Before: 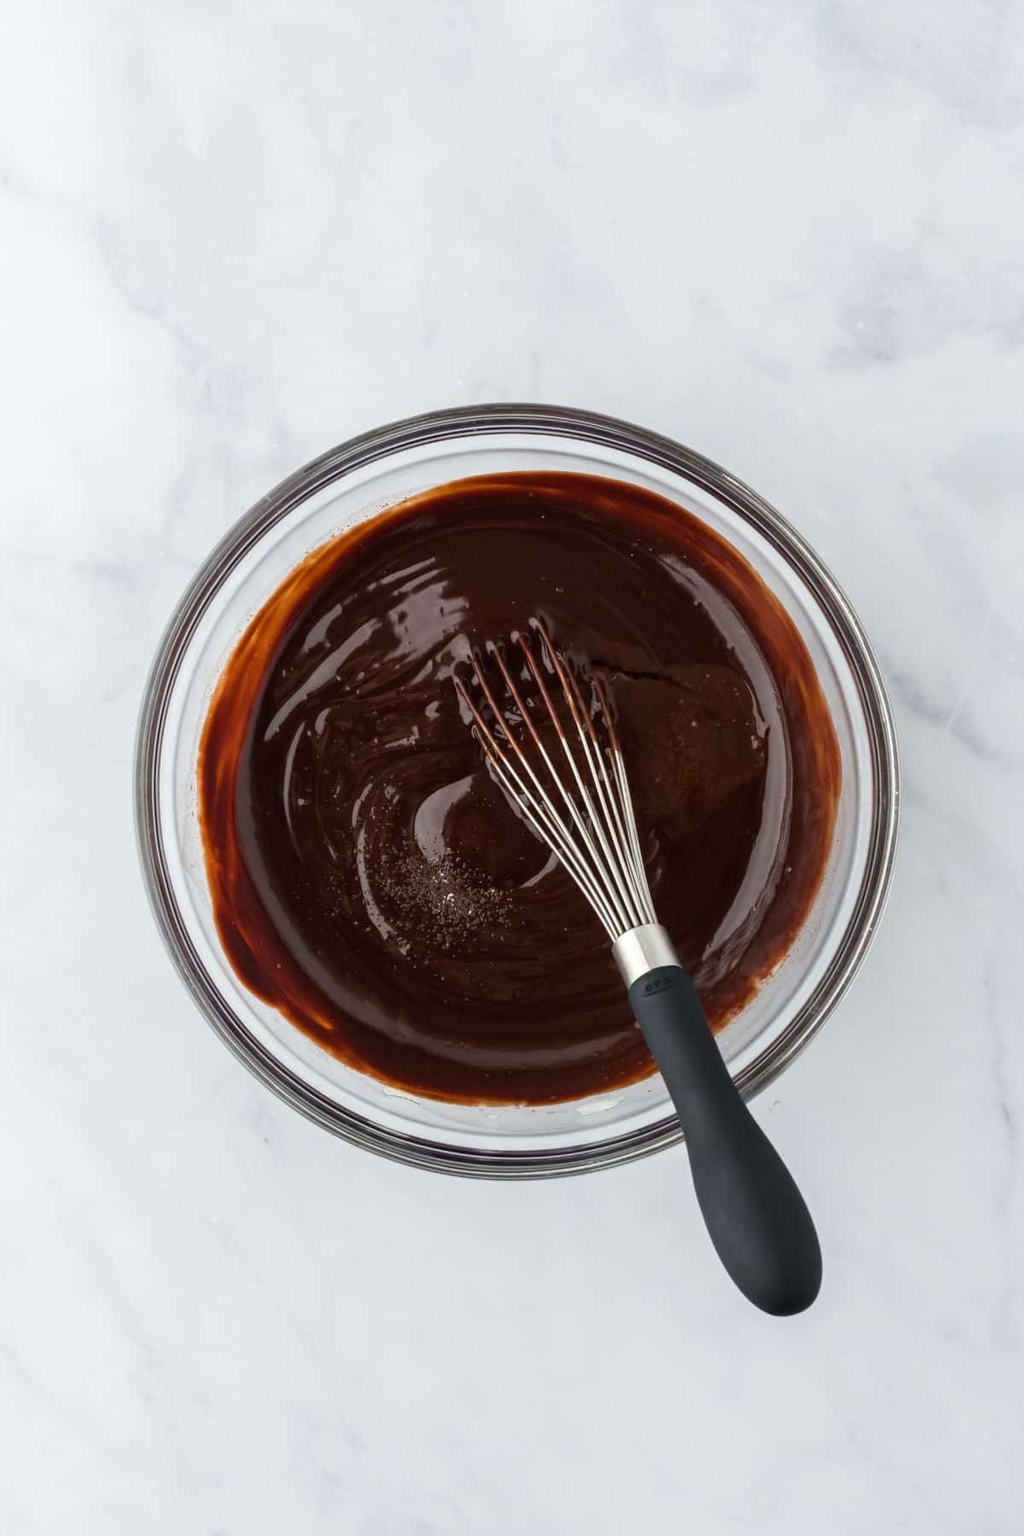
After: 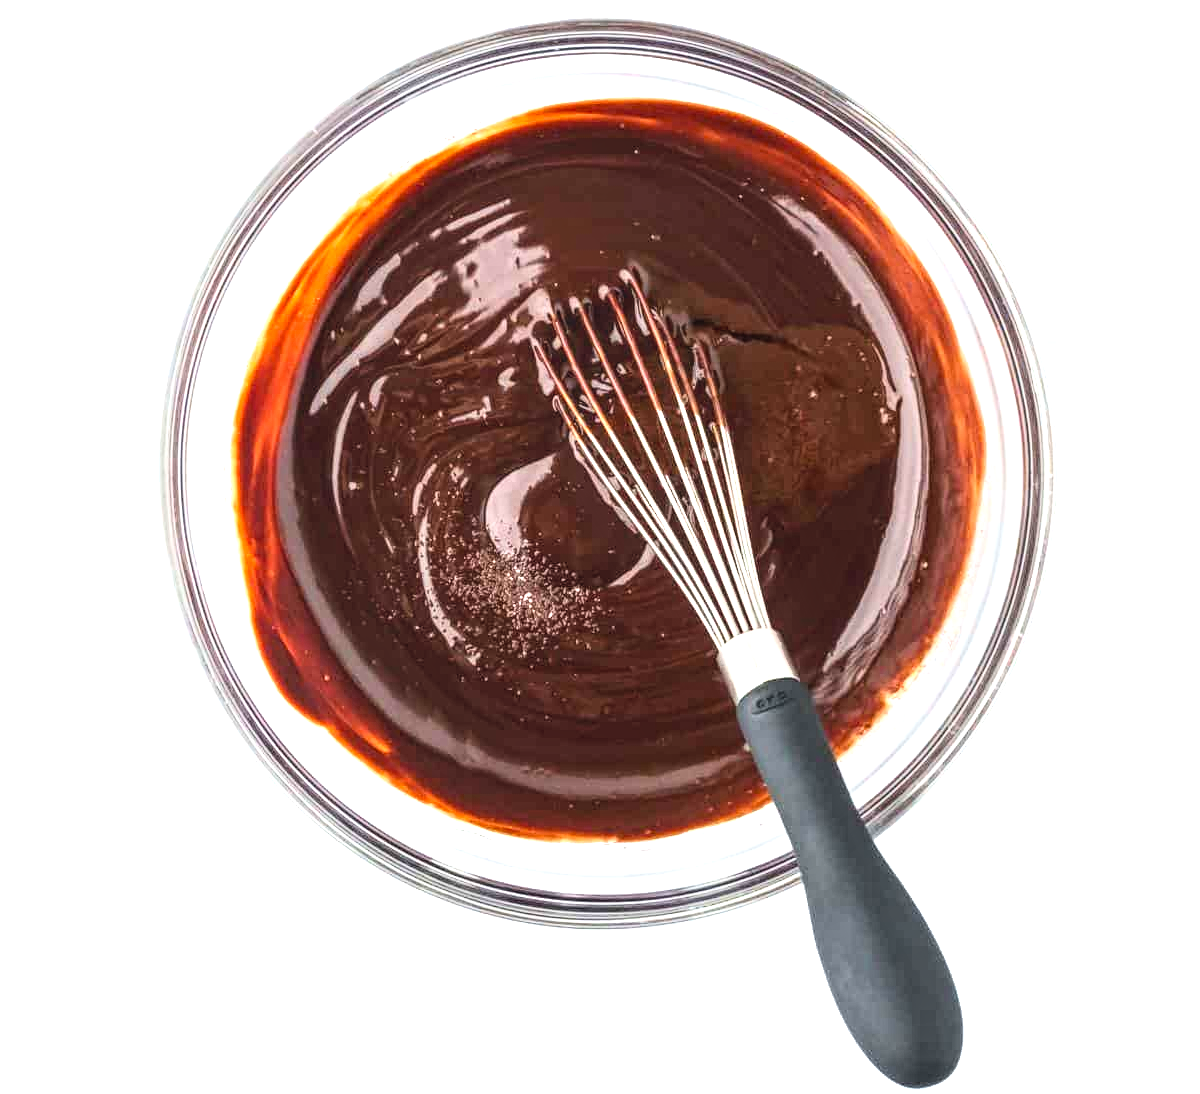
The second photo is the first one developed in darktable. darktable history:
crop and rotate: top 25.255%, bottom 13.937%
contrast equalizer: y [[0.439, 0.44, 0.442, 0.457, 0.493, 0.498], [0.5 ×6], [0.5 ×6], [0 ×6], [0 ×6]]
tone equalizer: -8 EV -0.415 EV, -7 EV -0.394 EV, -6 EV -0.372 EV, -5 EV -0.192 EV, -3 EV 0.241 EV, -2 EV 0.342 EV, -1 EV 0.398 EV, +0 EV 0.397 EV
exposure: exposure 1.144 EV, compensate highlight preservation false
local contrast: highlights 39%, shadows 61%, detail 137%, midtone range 0.521
contrast brightness saturation: contrast 0.197, brightness 0.154, saturation 0.148
